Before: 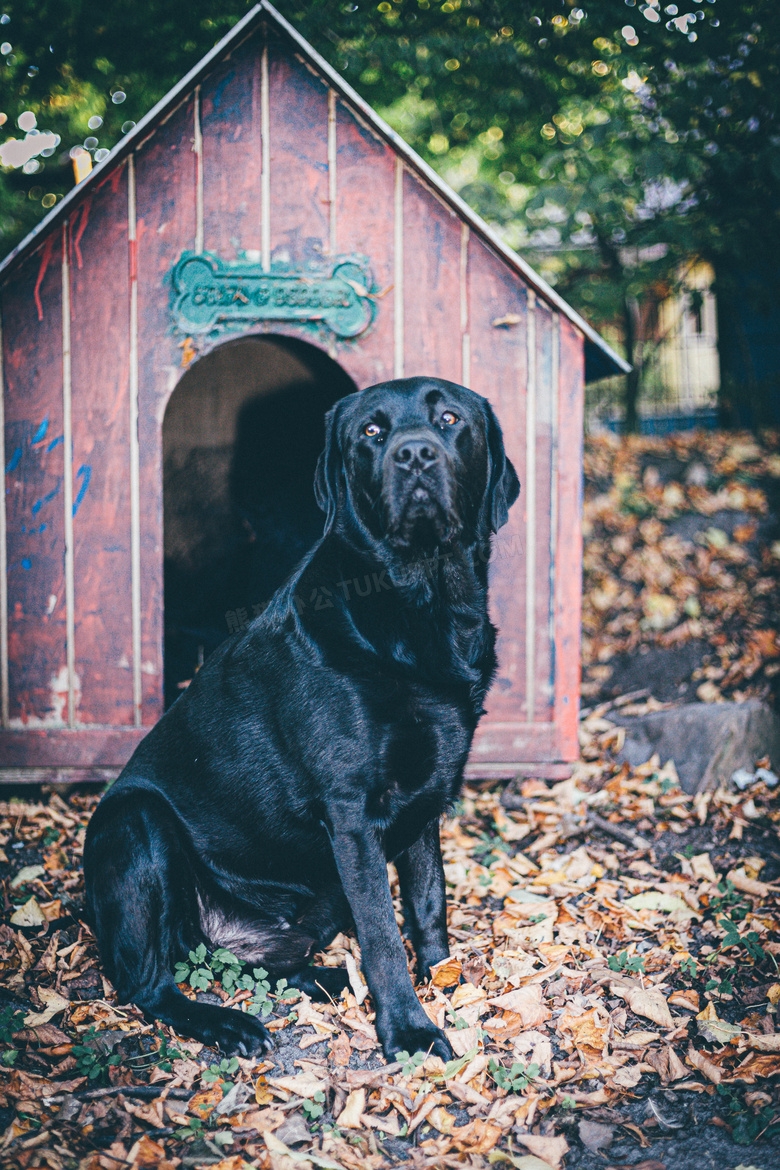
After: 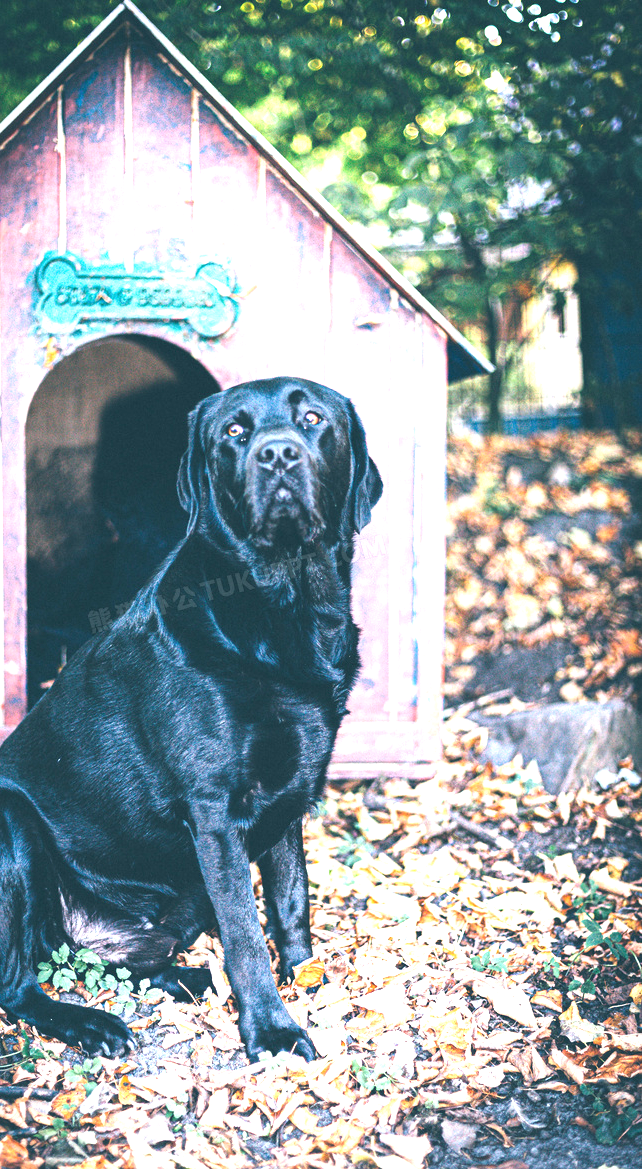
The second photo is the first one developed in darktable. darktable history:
exposure: black level correction 0, exposure 1.388 EV, compensate exposure bias true, compensate highlight preservation false
crop: left 17.582%, bottom 0.031%
